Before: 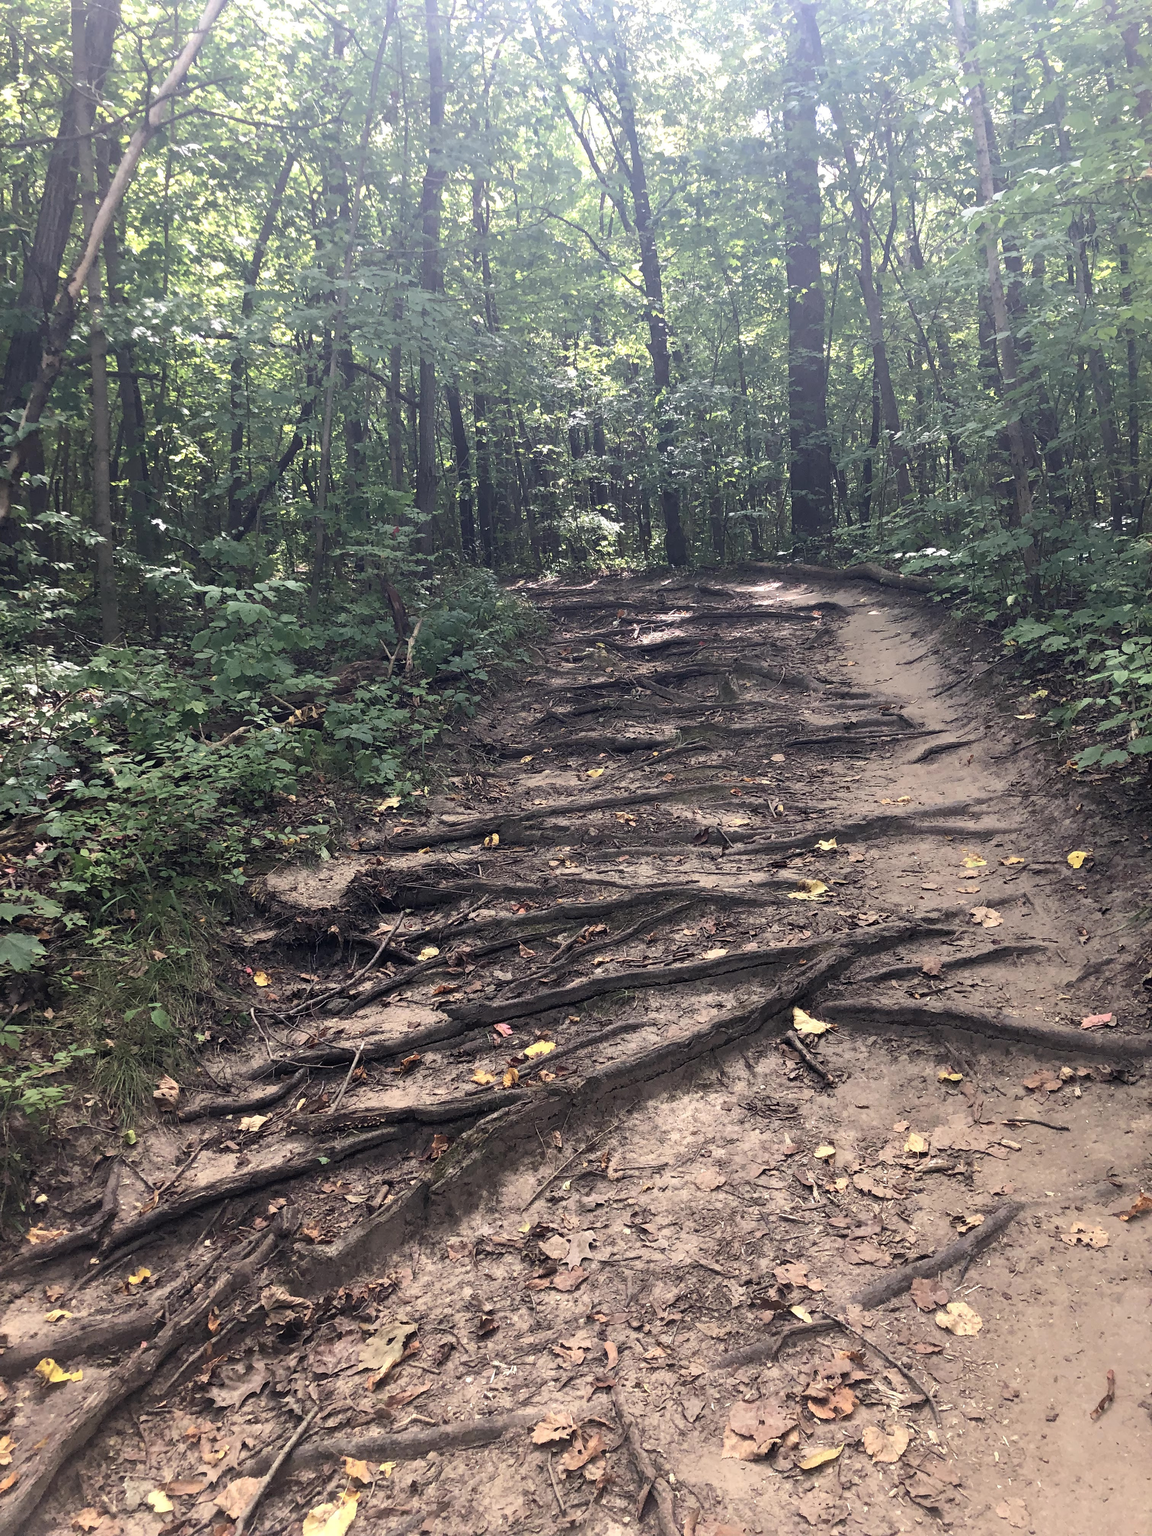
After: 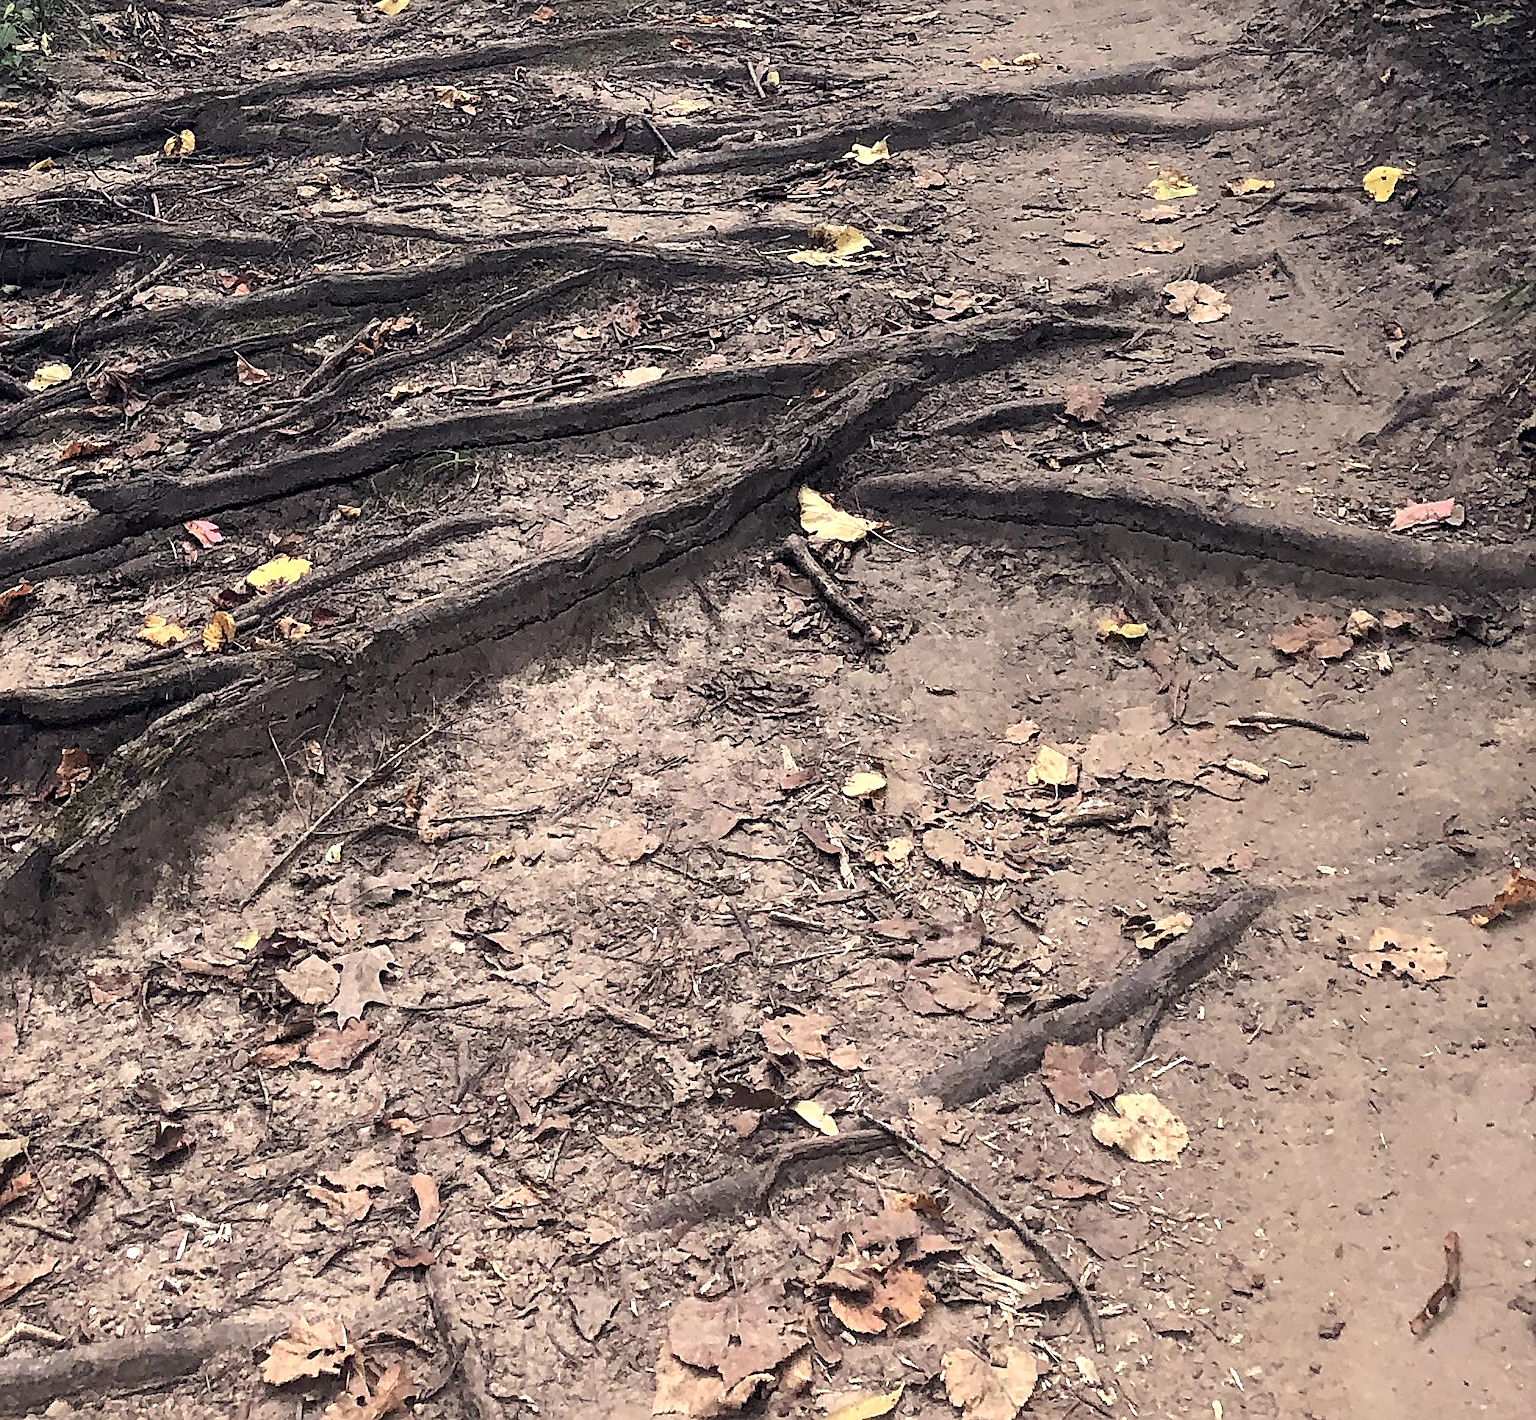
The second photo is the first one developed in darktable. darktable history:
contrast equalizer: y [[0.502, 0.505, 0.512, 0.529, 0.564, 0.588], [0.5 ×6], [0.502, 0.505, 0.512, 0.529, 0.564, 0.588], [0, 0.001, 0.001, 0.004, 0.008, 0.011], [0, 0.001, 0.001, 0.004, 0.008, 0.011]]
sharpen: on, module defaults
crop and rotate: left 35.097%, top 50.167%, bottom 4.829%
